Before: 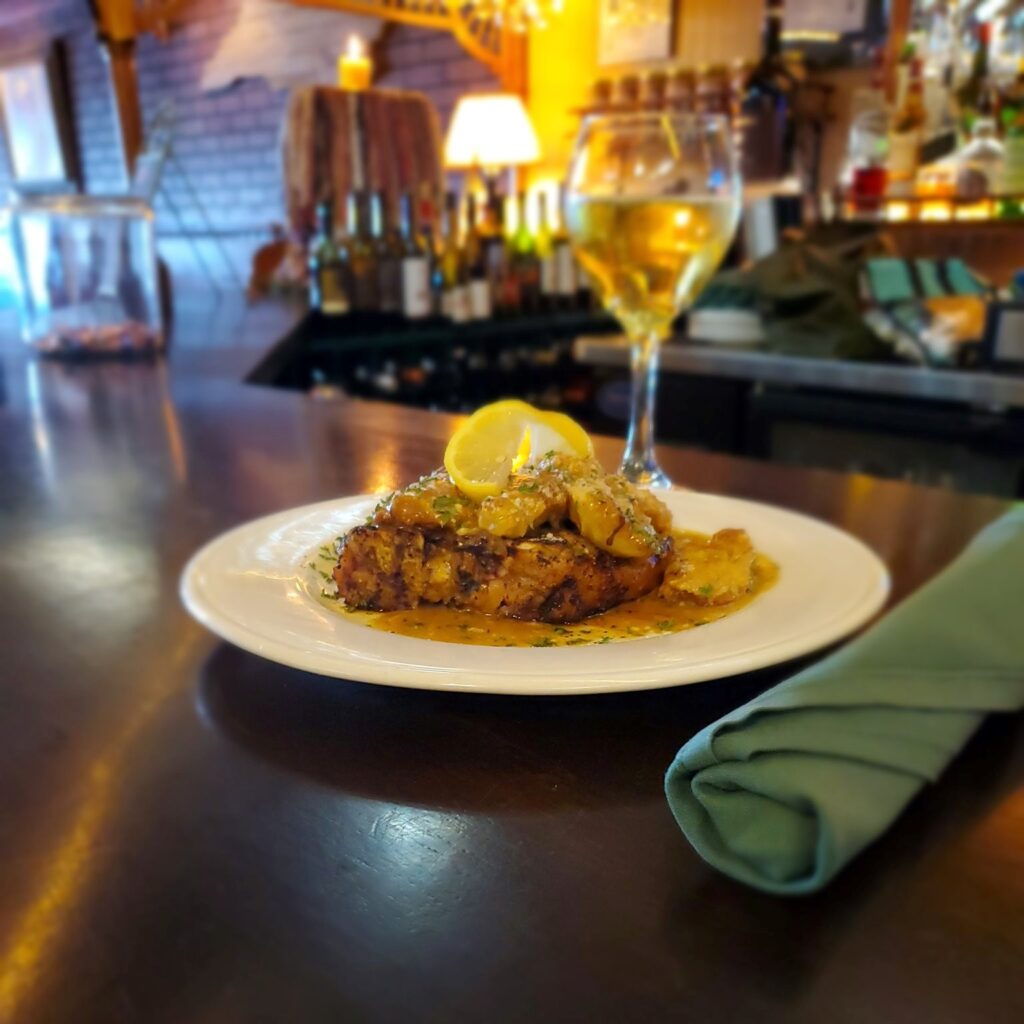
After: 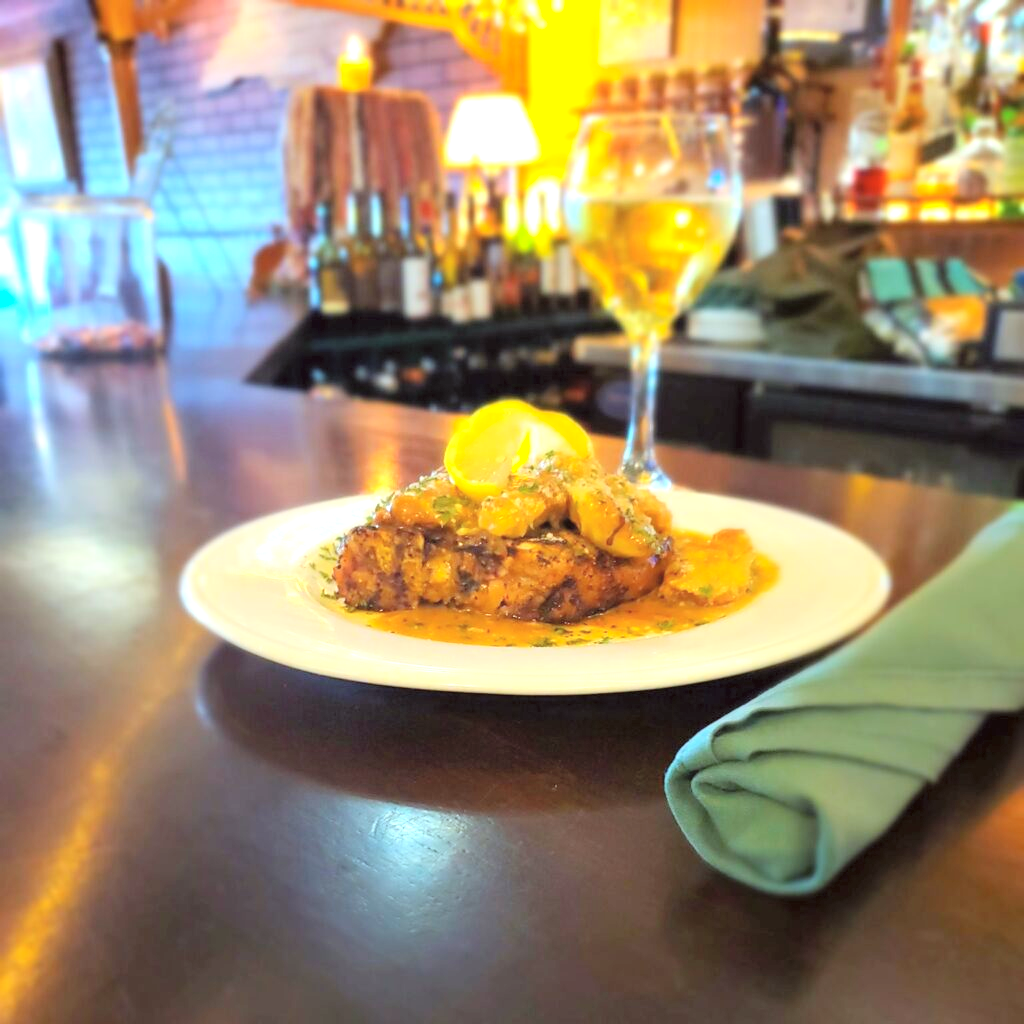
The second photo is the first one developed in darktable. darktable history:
exposure: black level correction 0, exposure 0.7 EV, compensate exposure bias true, compensate highlight preservation false
color correction: highlights a* -4.98, highlights b* -3.76, shadows a* 3.83, shadows b* 4.08
contrast brightness saturation: contrast 0.1, brightness 0.3, saturation 0.14
